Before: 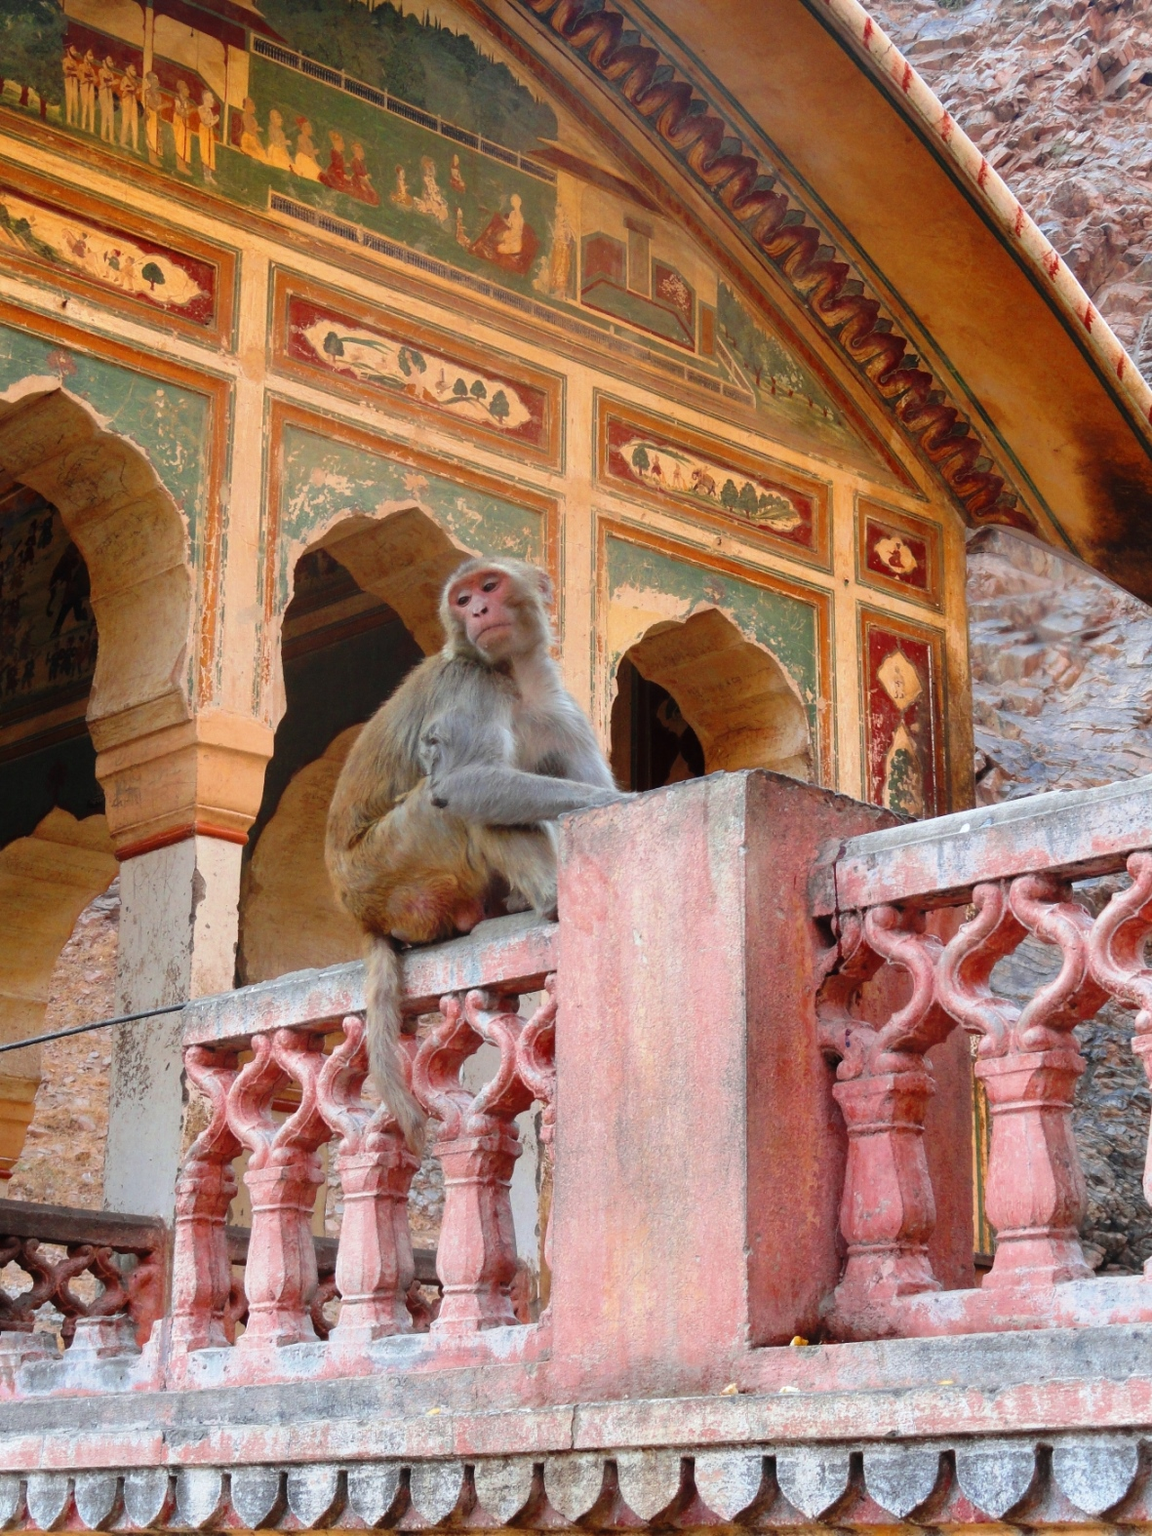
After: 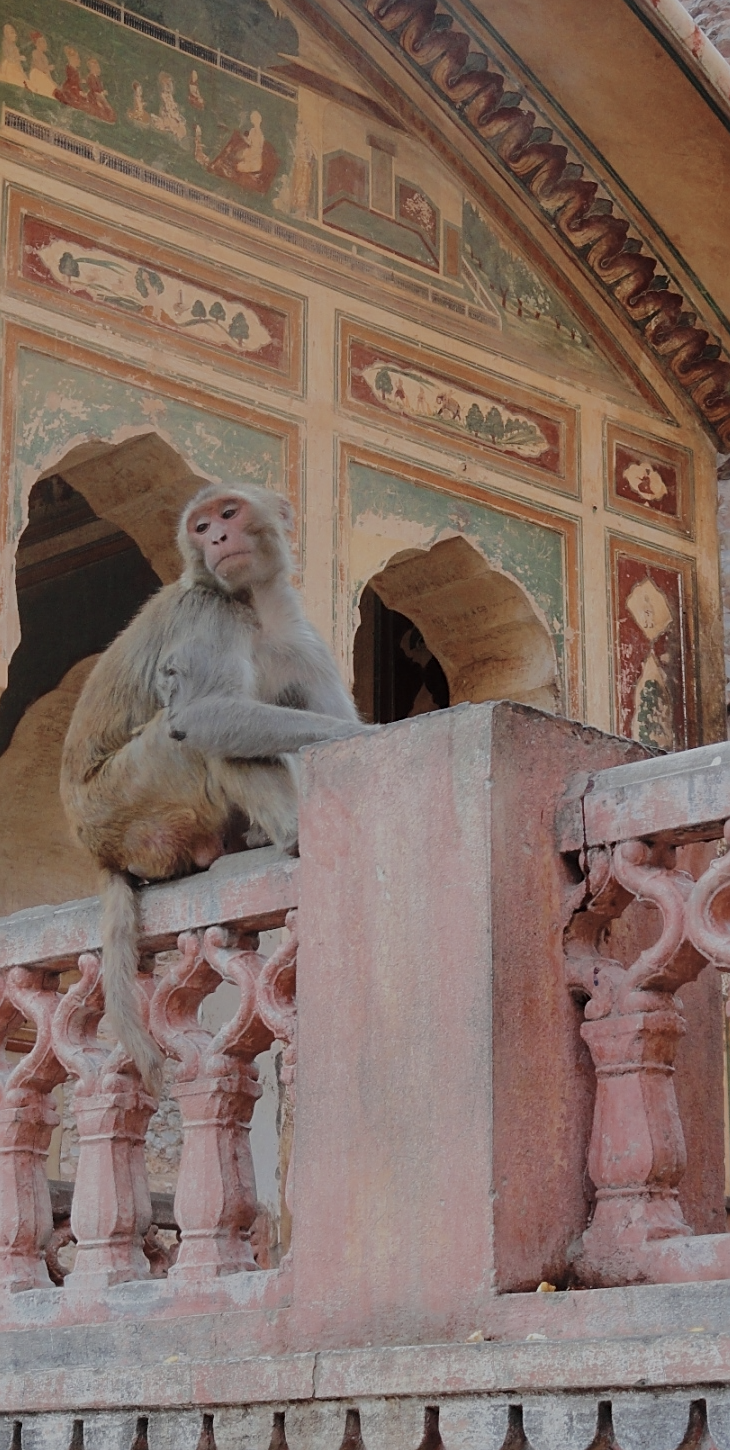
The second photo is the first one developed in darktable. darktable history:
sharpen: on, module defaults
crop and rotate: left 23.128%, top 5.621%, right 15.016%, bottom 2.275%
color correction: highlights b* 0.021, saturation 0.568
exposure: exposure -0.003 EV, compensate highlight preservation false
tone equalizer: -8 EV -0.023 EV, -7 EV 0.038 EV, -6 EV -0.008 EV, -5 EV 0.006 EV, -4 EV -0.037 EV, -3 EV -0.24 EV, -2 EV -0.664 EV, -1 EV -0.992 EV, +0 EV -0.953 EV, edges refinement/feathering 500, mask exposure compensation -1.57 EV, preserve details no
